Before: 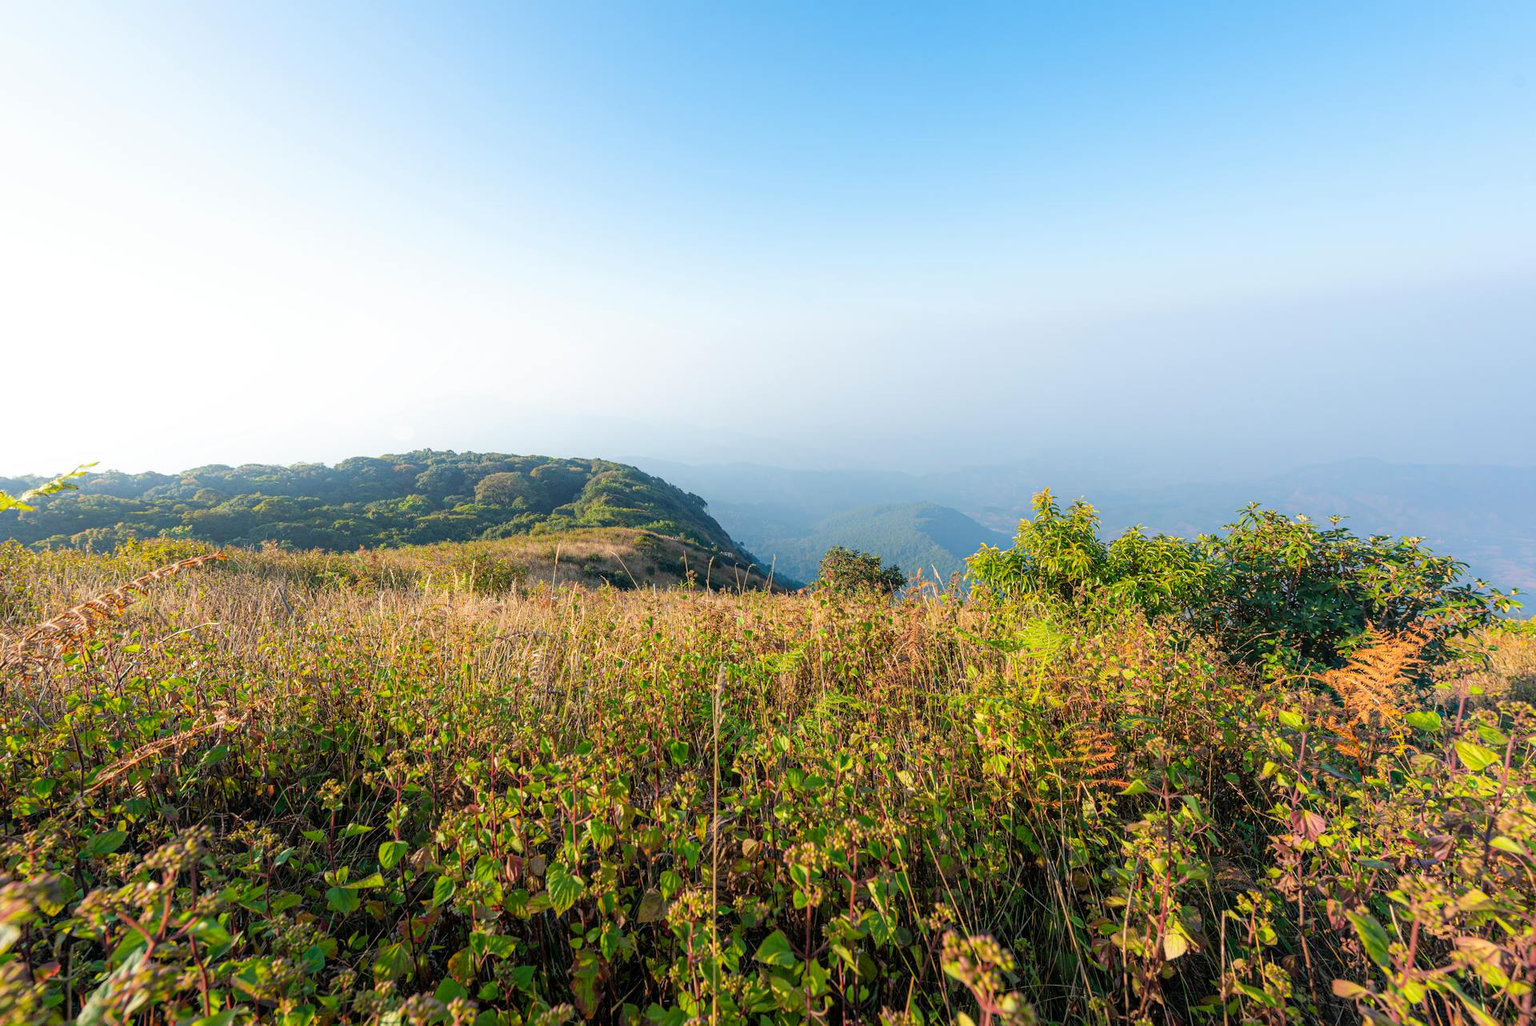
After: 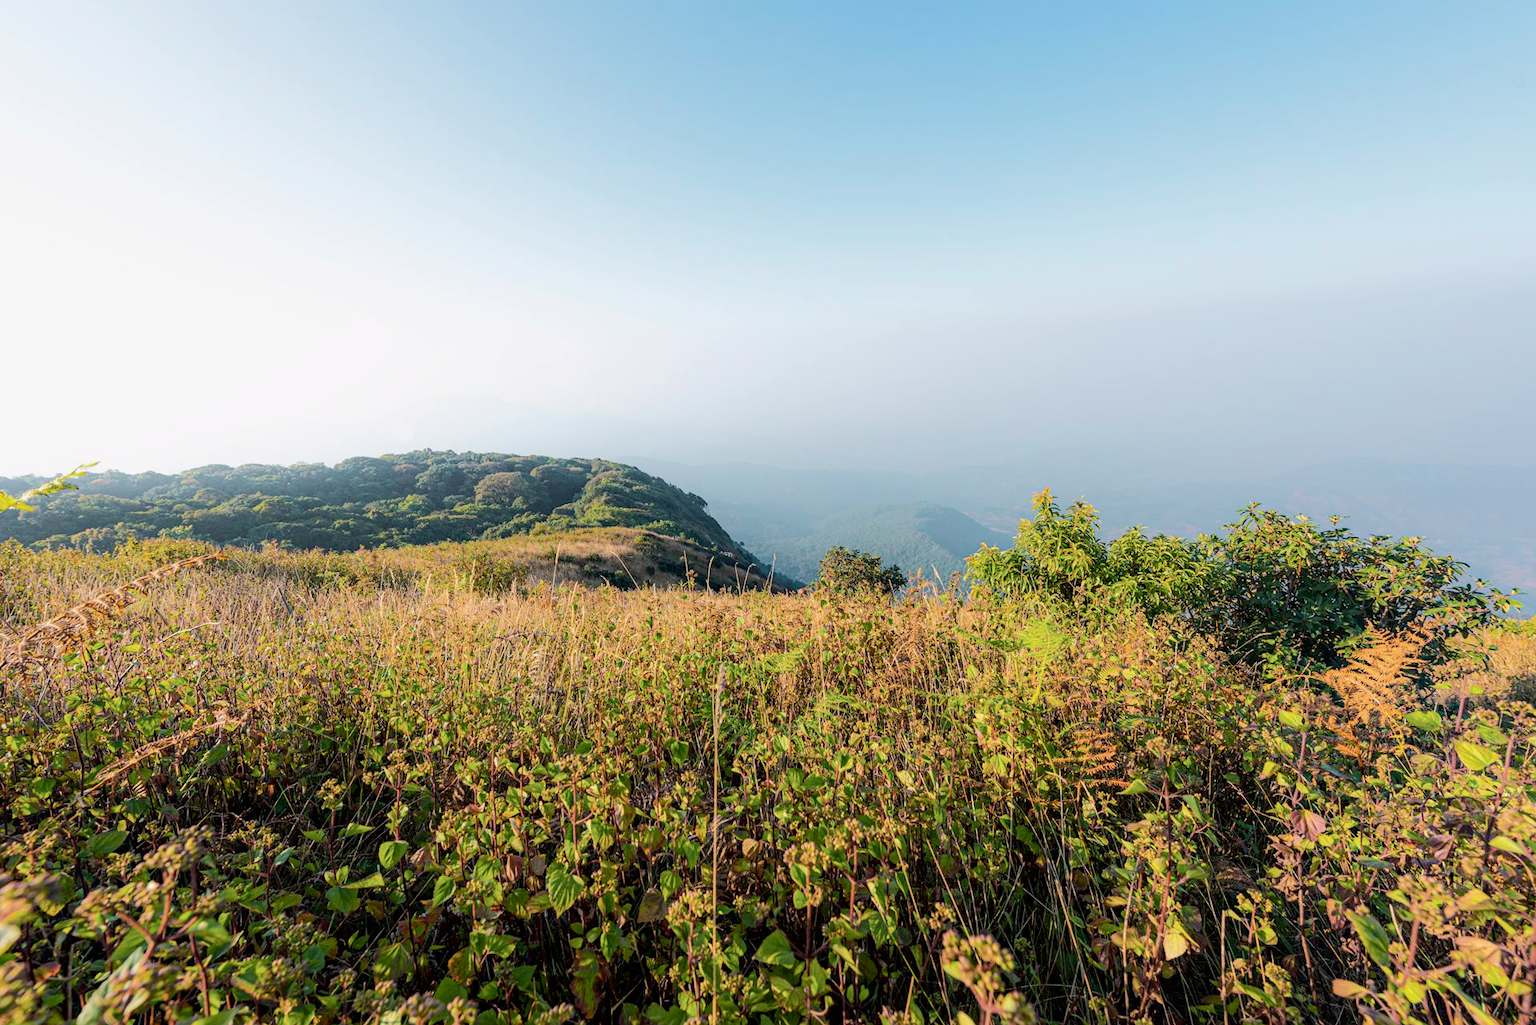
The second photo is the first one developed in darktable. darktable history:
tone curve: curves: ch0 [(0, 0) (0.052, 0.018) (0.236, 0.207) (0.41, 0.417) (0.485, 0.518) (0.54, 0.584) (0.625, 0.666) (0.845, 0.828) (0.994, 0.964)]; ch1 [(0, 0.055) (0.15, 0.117) (0.317, 0.34) (0.382, 0.408) (0.434, 0.441) (0.472, 0.479) (0.498, 0.501) (0.557, 0.558) (0.616, 0.59) (0.739, 0.7) (0.873, 0.857) (1, 0.928)]; ch2 [(0, 0) (0.352, 0.403) (0.447, 0.466) (0.482, 0.482) (0.528, 0.526) (0.586, 0.577) (0.618, 0.621) (0.785, 0.747) (1, 1)], color space Lab, independent channels, preserve colors none
haze removal: compatibility mode true, adaptive false
